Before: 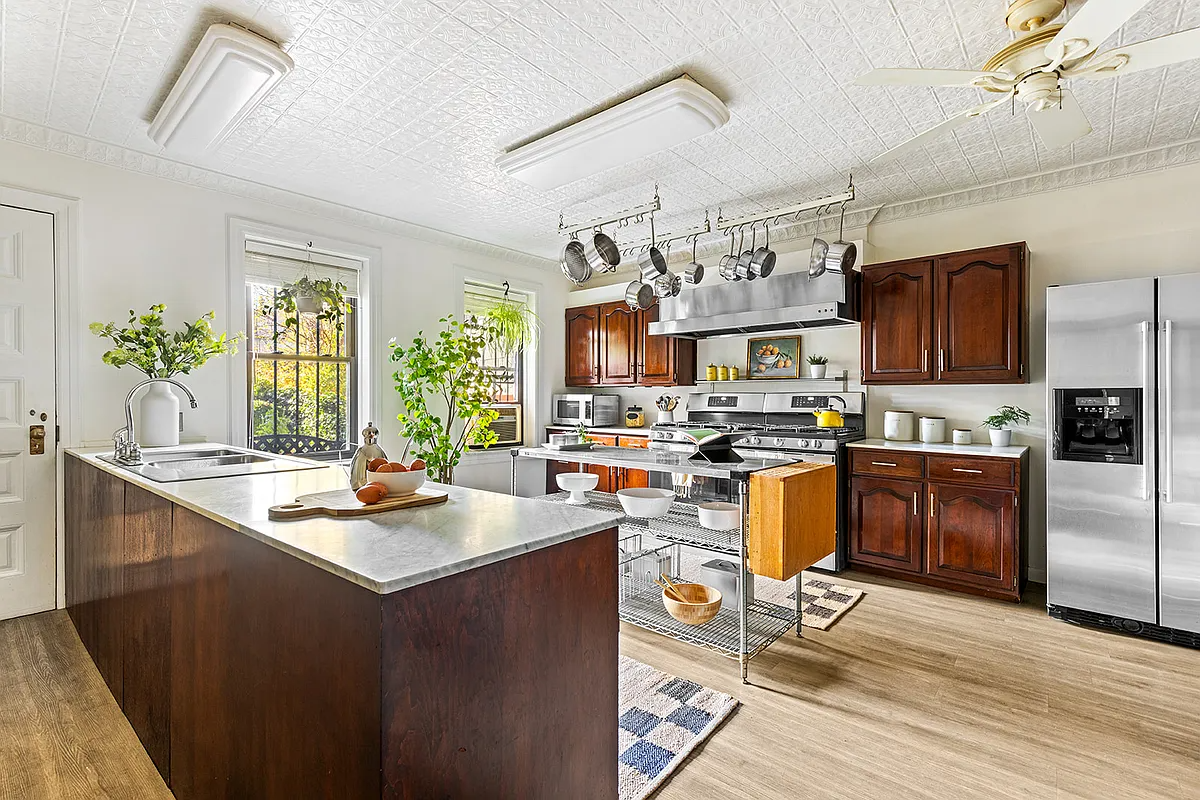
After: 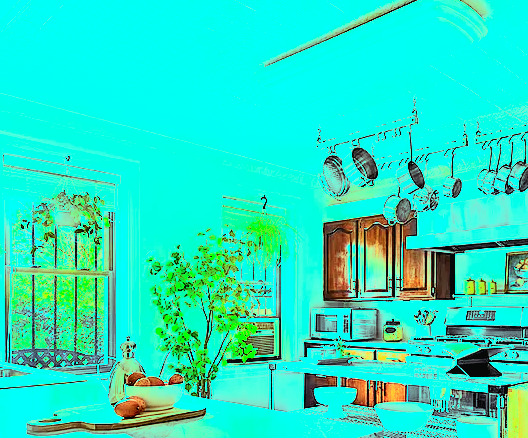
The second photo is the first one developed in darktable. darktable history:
contrast brightness saturation: contrast 0.24, brightness 0.09
tone curve: curves: ch0 [(0, 0.022) (0.114, 0.096) (0.282, 0.299) (0.456, 0.51) (0.613, 0.693) (0.786, 0.843) (0.999, 0.949)]; ch1 [(0, 0) (0.384, 0.365) (0.463, 0.447) (0.486, 0.474) (0.503, 0.5) (0.535, 0.522) (0.555, 0.546) (0.593, 0.599) (0.755, 0.793) (1, 1)]; ch2 [(0, 0) (0.369, 0.375) (0.449, 0.434) (0.501, 0.5) (0.528, 0.517) (0.561, 0.57) (0.612, 0.631) (0.668, 0.659) (1, 1)], color space Lab, independent channels, preserve colors none
color balance rgb: shadows lift › luminance 0.49%, shadows lift › chroma 6.83%, shadows lift › hue 300.29°, power › hue 208.98°, highlights gain › luminance 20.24%, highlights gain › chroma 13.17%, highlights gain › hue 173.85°, perceptual saturation grading › global saturation 18.05%
crop: left 20.248%, top 10.86%, right 35.675%, bottom 34.321%
rgb levels: levels [[0.013, 0.434, 0.89], [0, 0.5, 1], [0, 0.5, 1]]
